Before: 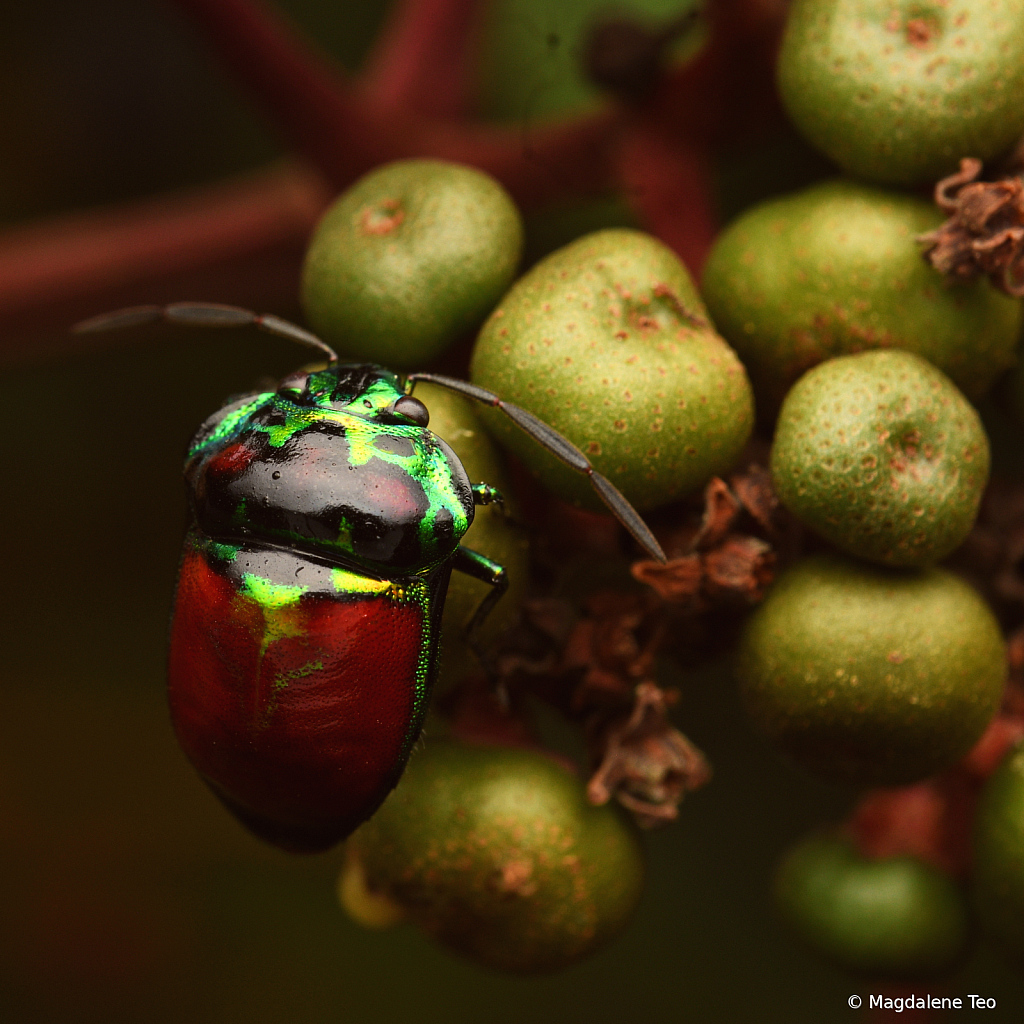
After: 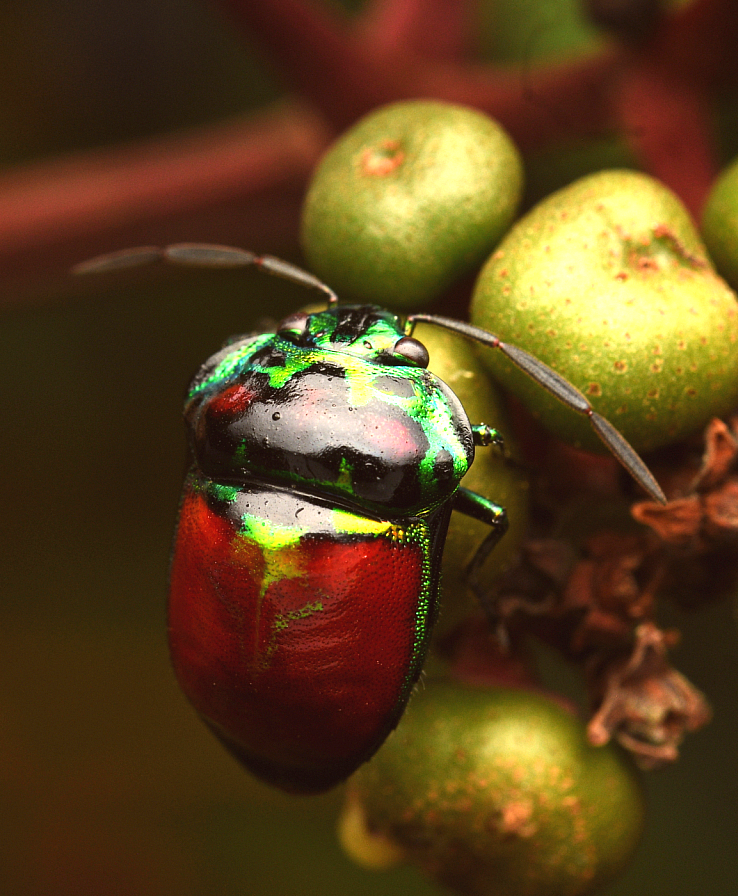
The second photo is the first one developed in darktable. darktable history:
exposure: black level correction 0, exposure 1.015 EV, compensate exposure bias true, compensate highlight preservation false
crop: top 5.803%, right 27.864%, bottom 5.804%
